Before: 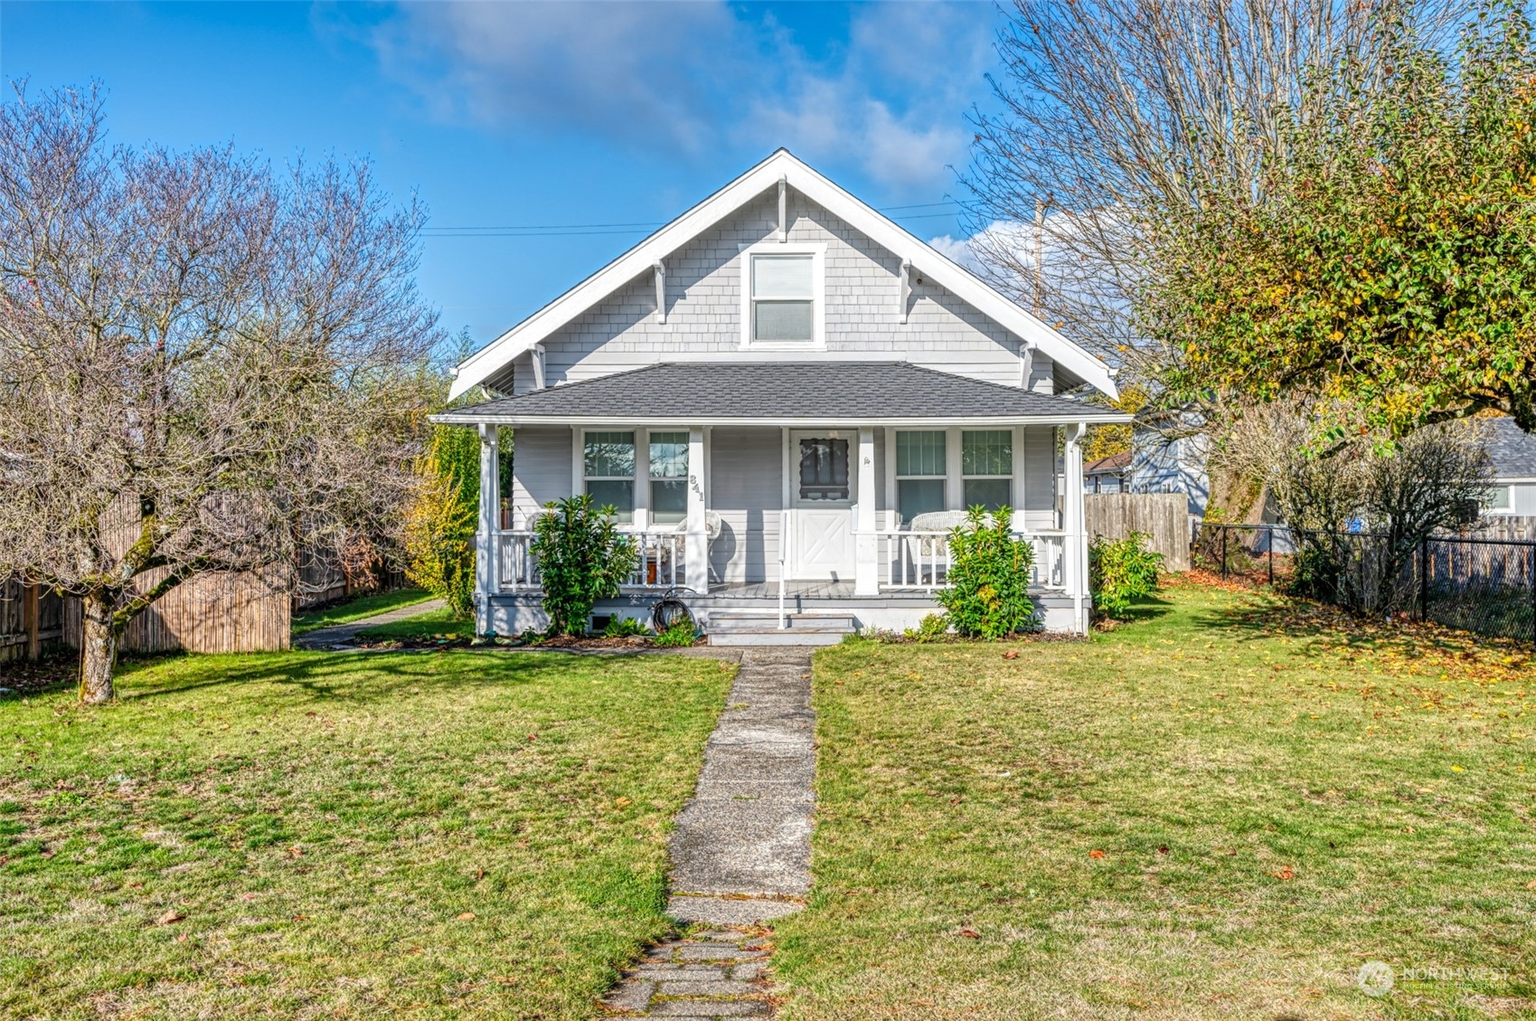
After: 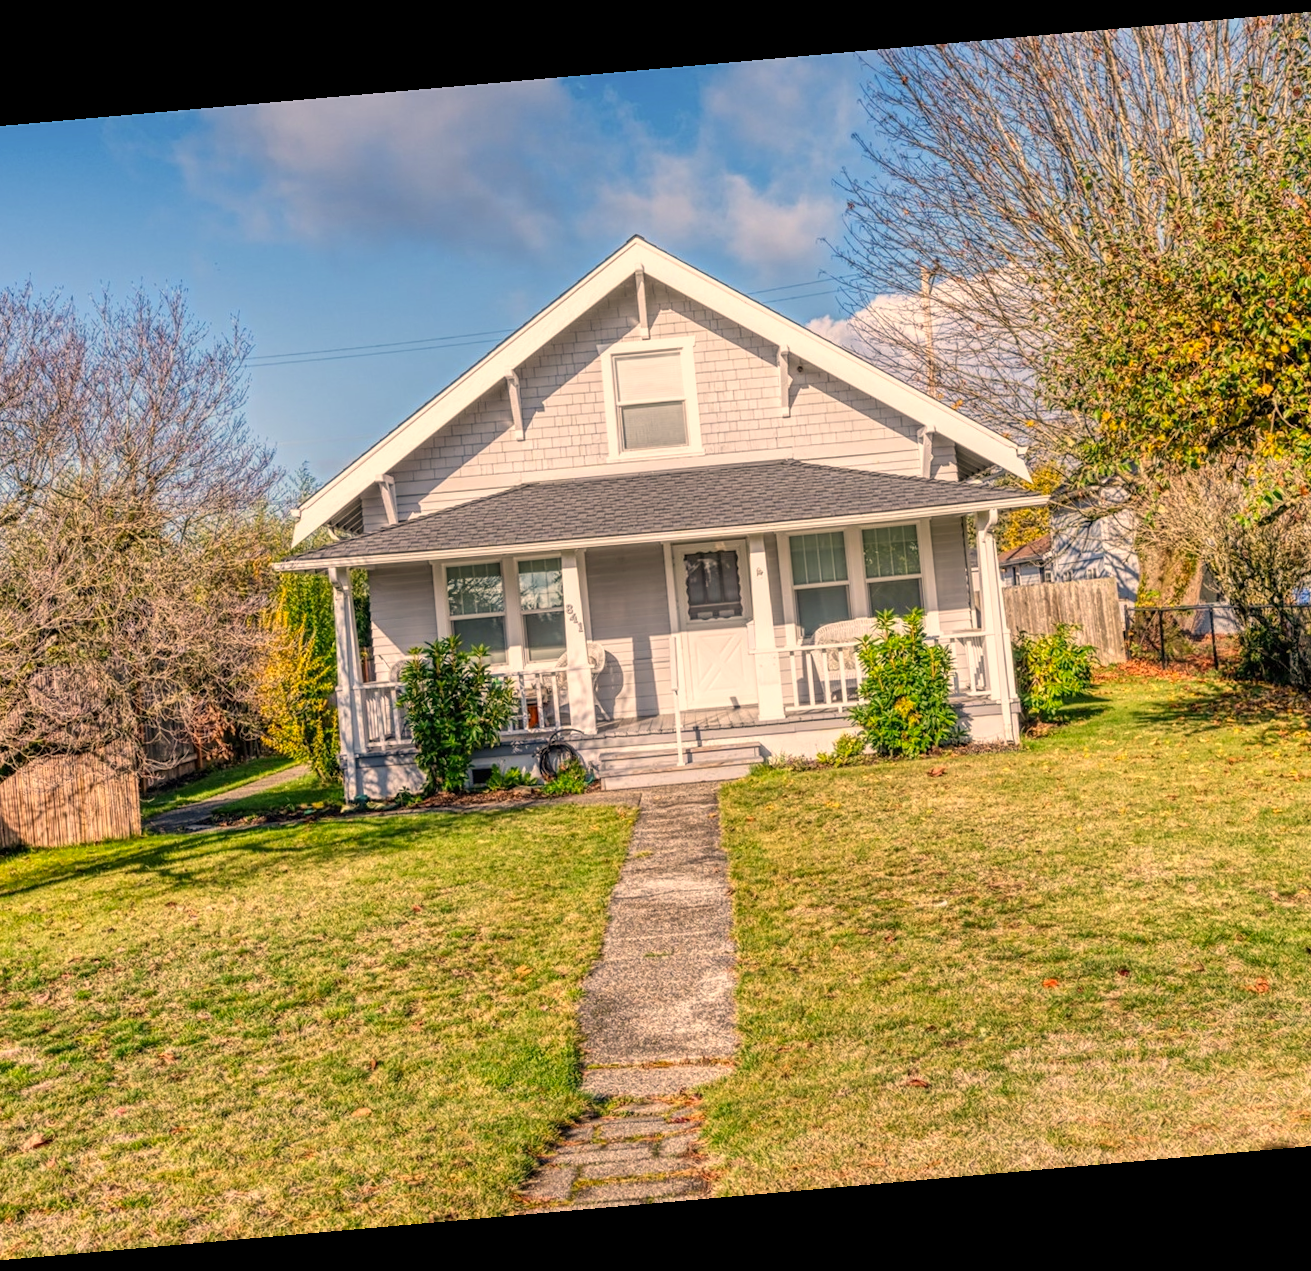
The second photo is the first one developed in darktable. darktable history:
crop: left 13.443%, right 13.31%
white balance: red 1.045, blue 0.932
rotate and perspective: rotation -4.98°, automatic cropping off
color correction: highlights a* 11.96, highlights b* 11.58
